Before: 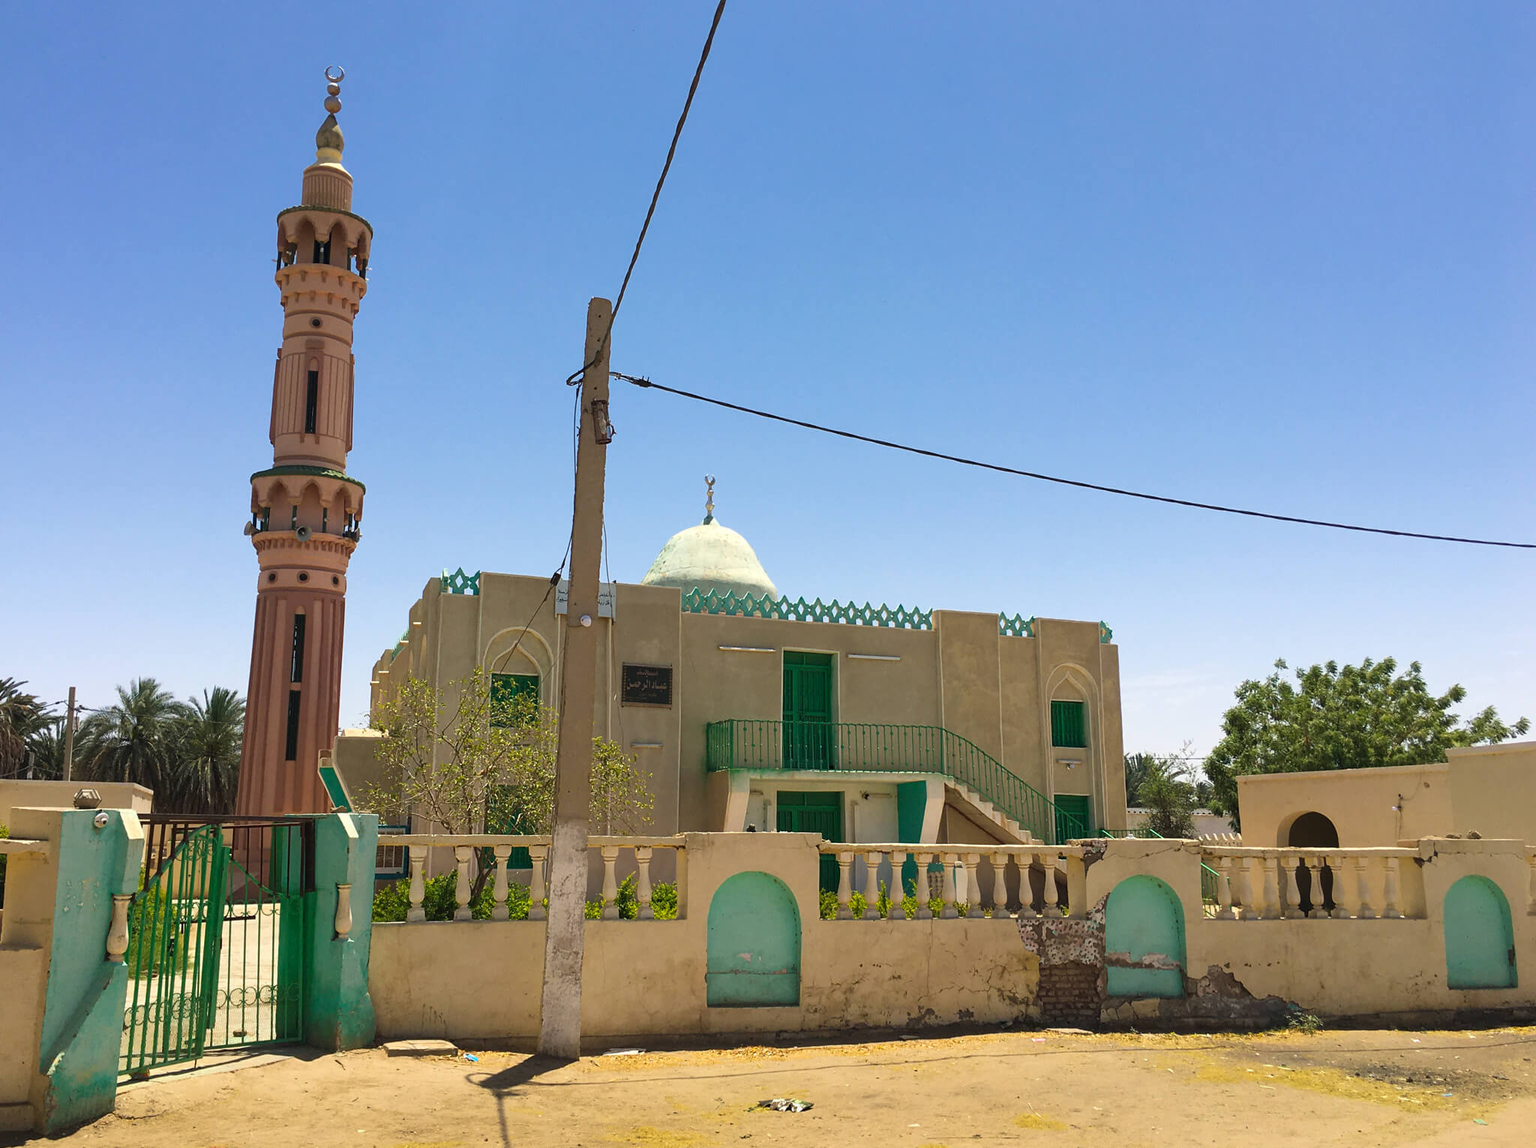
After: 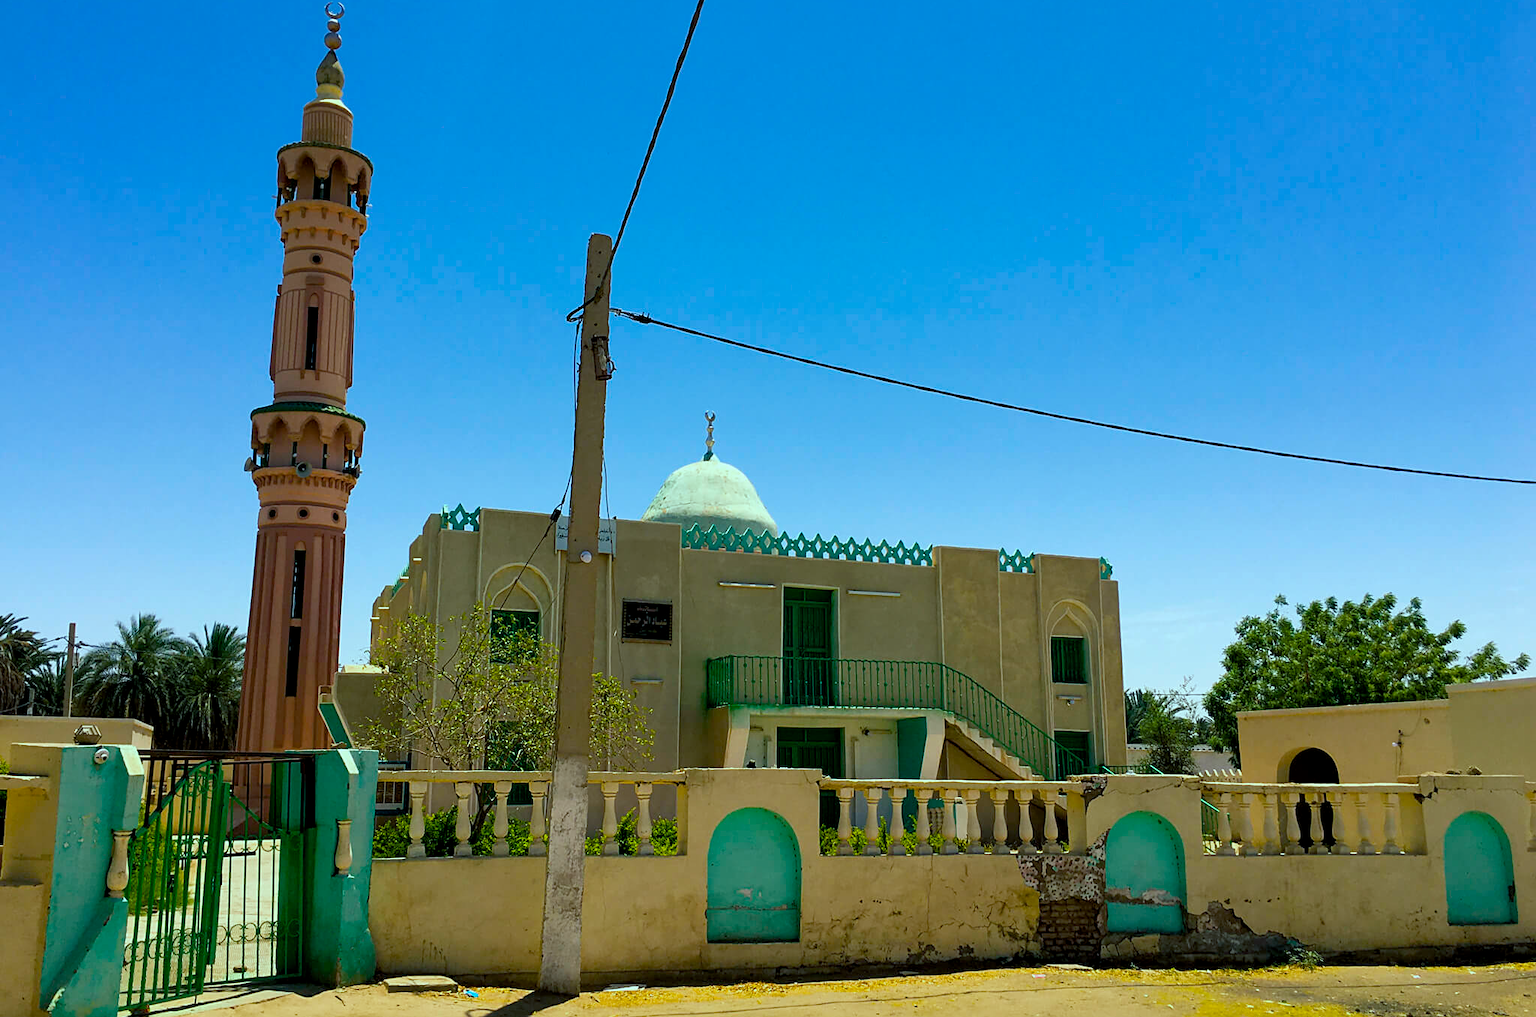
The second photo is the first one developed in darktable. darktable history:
color balance rgb: power › luminance -7.774%, power › chroma 1.103%, power › hue 218.15°, highlights gain › chroma 4.05%, highlights gain › hue 200.94°, shadows fall-off 298.997%, white fulcrum 1.99 EV, highlights fall-off 298.964%, perceptual saturation grading › global saturation 20%, perceptual saturation grading › highlights -25.134%, perceptual saturation grading › shadows 25.378%, mask middle-gray fulcrum 99.939%, contrast gray fulcrum 38.287%
crop and rotate: top 5.602%, bottom 5.734%
shadows and highlights: shadows 25.78, highlights -25.57
exposure: black level correction 0.016, exposure -0.008 EV, compensate exposure bias true, compensate highlight preservation false
sharpen: amount 0.207
